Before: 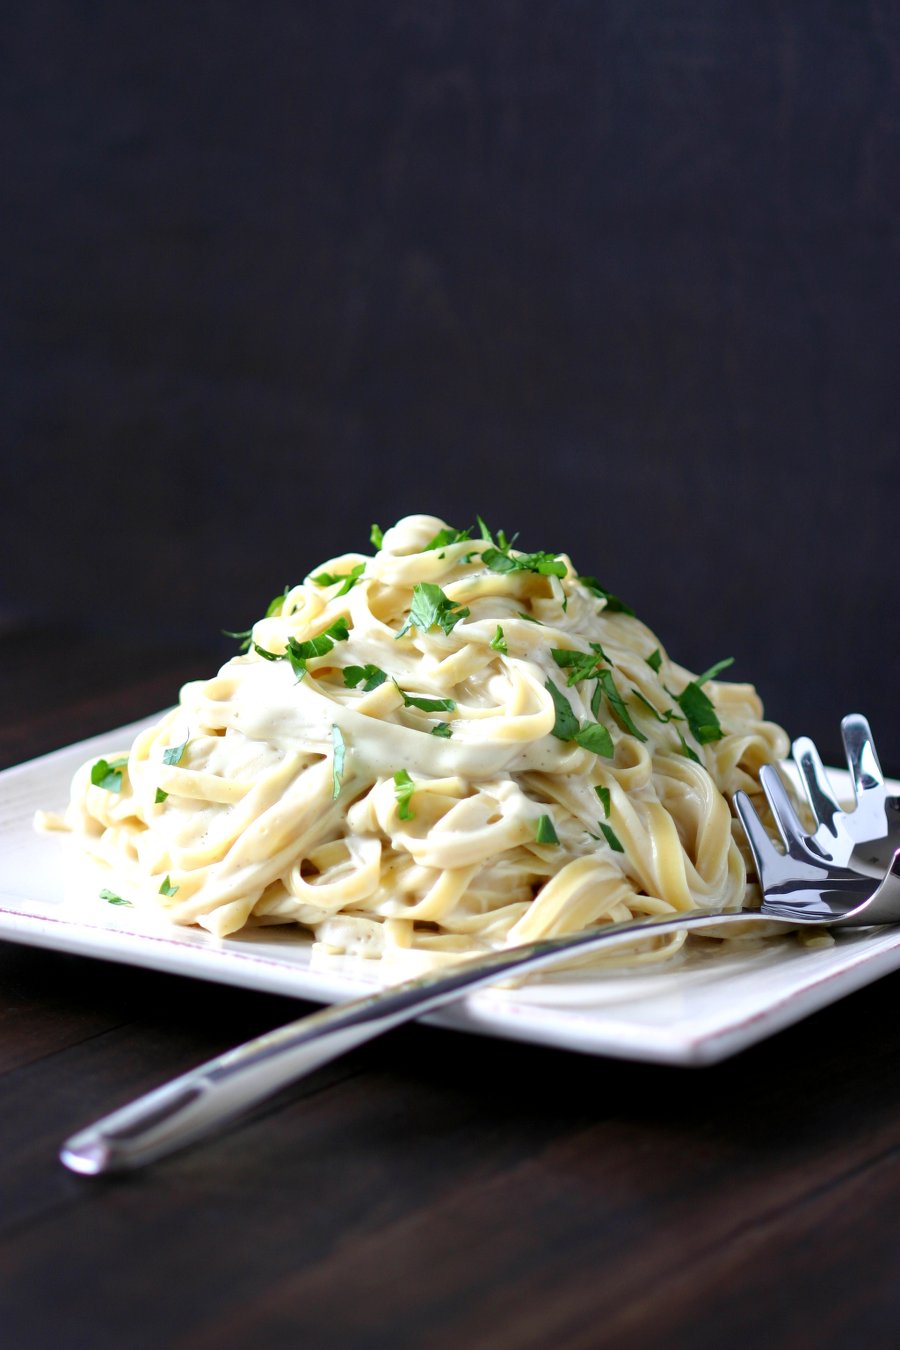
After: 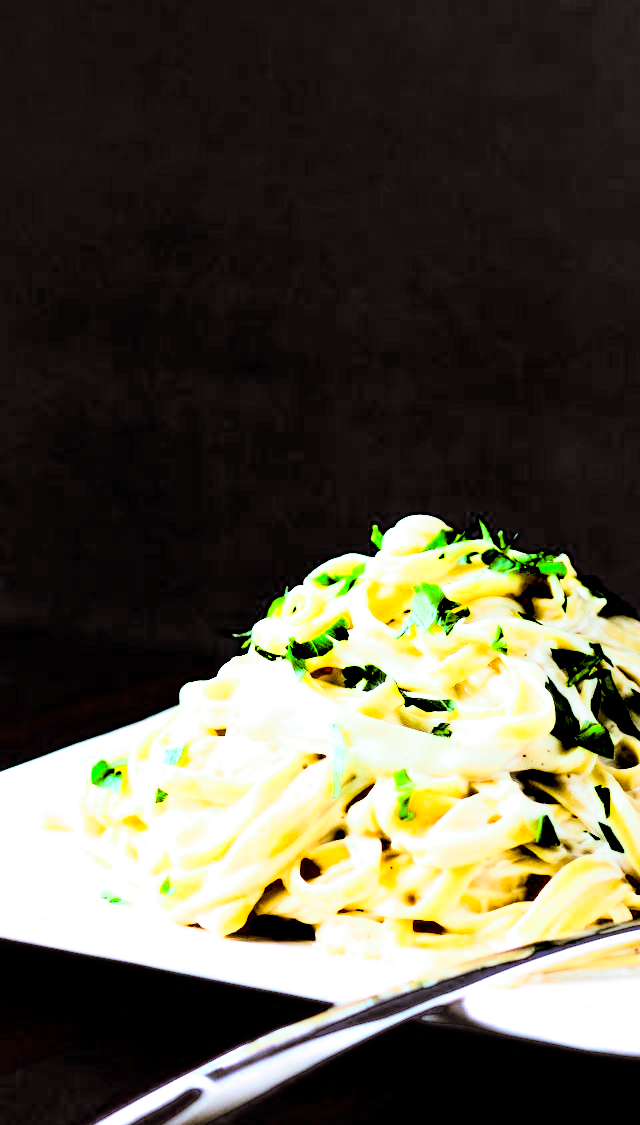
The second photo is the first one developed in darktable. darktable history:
crop: right 28.885%, bottom 16.626%
rgb curve: curves: ch0 [(0, 0) (0.21, 0.15) (0.24, 0.21) (0.5, 0.75) (0.75, 0.96) (0.89, 0.99) (1, 1)]; ch1 [(0, 0.02) (0.21, 0.13) (0.25, 0.2) (0.5, 0.67) (0.75, 0.9) (0.89, 0.97) (1, 1)]; ch2 [(0, 0.02) (0.21, 0.13) (0.25, 0.2) (0.5, 0.67) (0.75, 0.9) (0.89, 0.97) (1, 1)], compensate middle gray true
exposure: black level correction 0.1, exposure -0.092 EV, compensate highlight preservation false
contrast brightness saturation: contrast 0.2, brightness 0.16, saturation 0.22
split-toning: shadows › hue 37.98°, highlights › hue 185.58°, balance -55.261
white balance: red 1.009, blue 1.027
